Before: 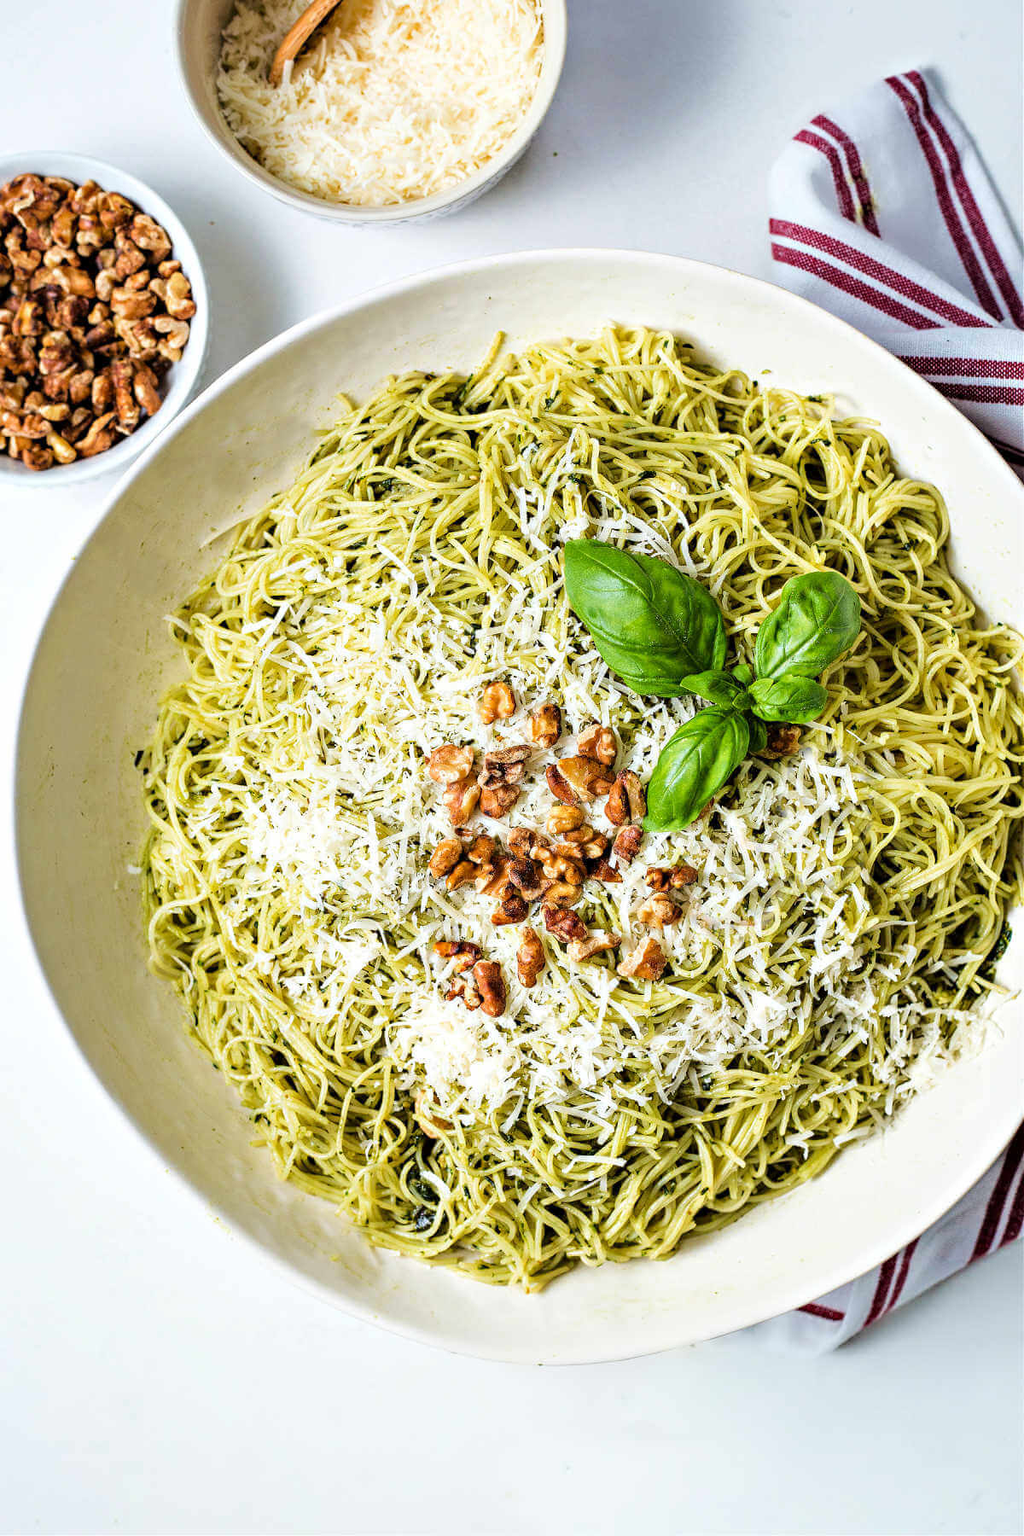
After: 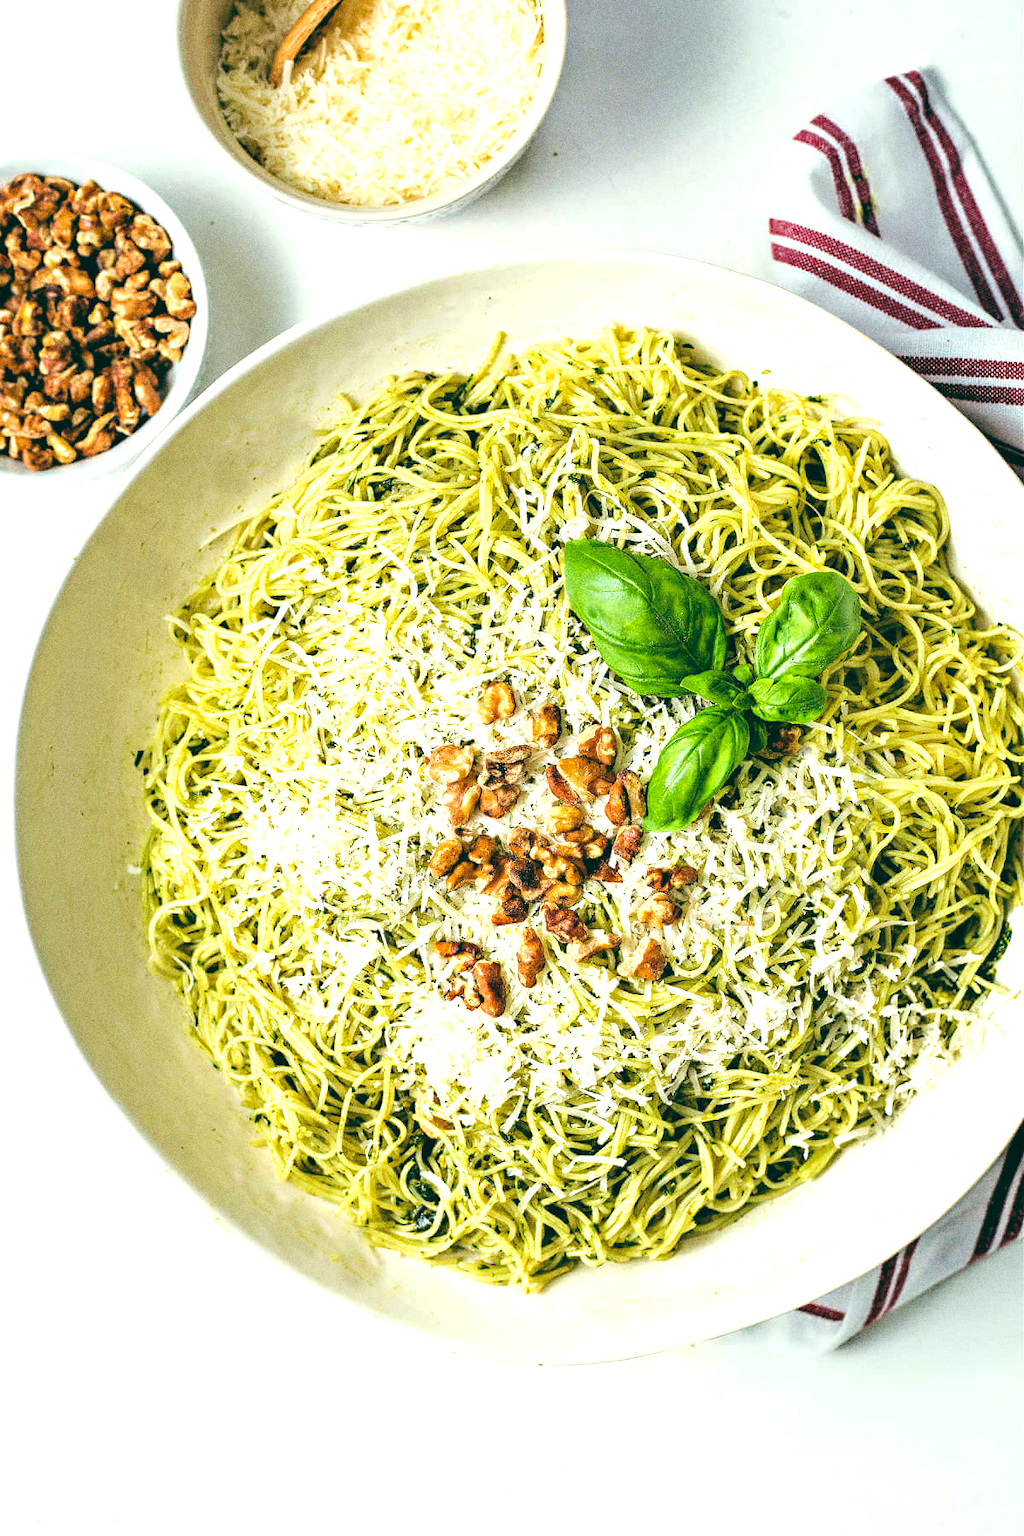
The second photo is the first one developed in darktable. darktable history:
exposure: black level correction 0, exposure 0.6 EV, compensate exposure bias true, compensate highlight preservation false
grain: coarseness 0.09 ISO, strength 40%
color balance: lift [1.005, 0.99, 1.007, 1.01], gamma [1, 1.034, 1.032, 0.966], gain [0.873, 1.055, 1.067, 0.933]
